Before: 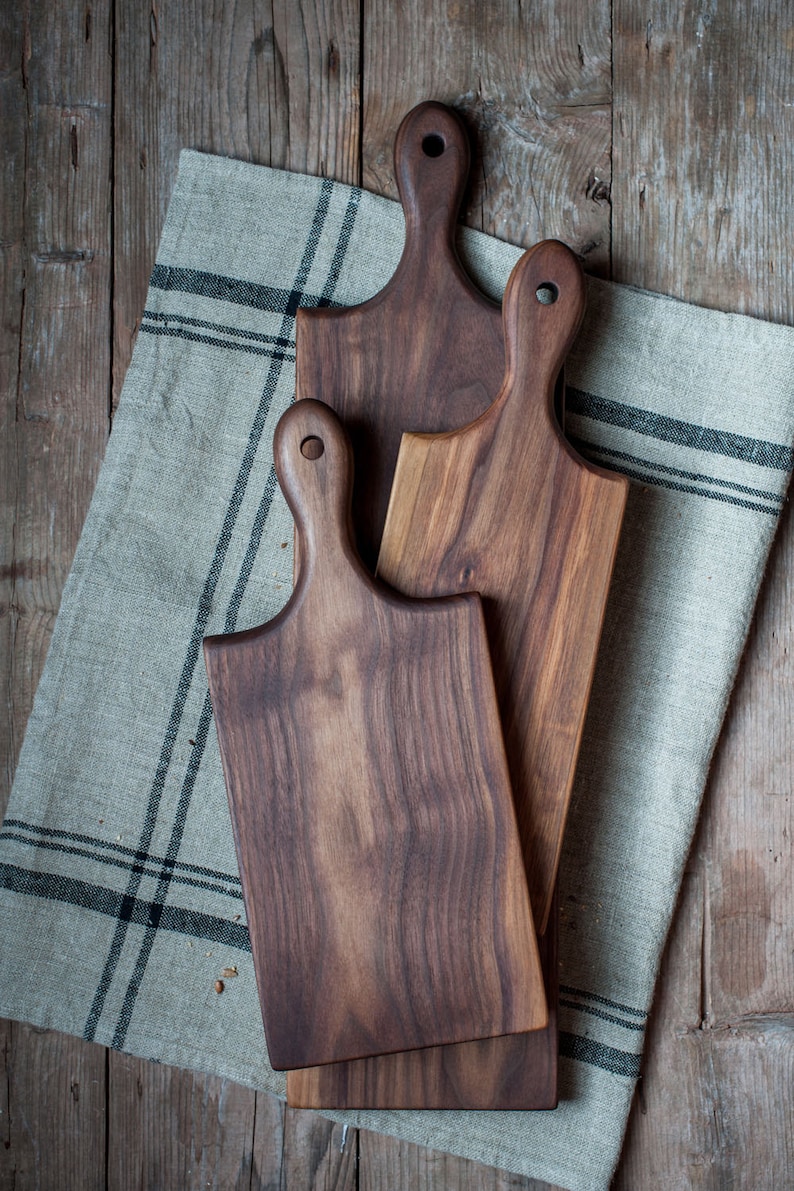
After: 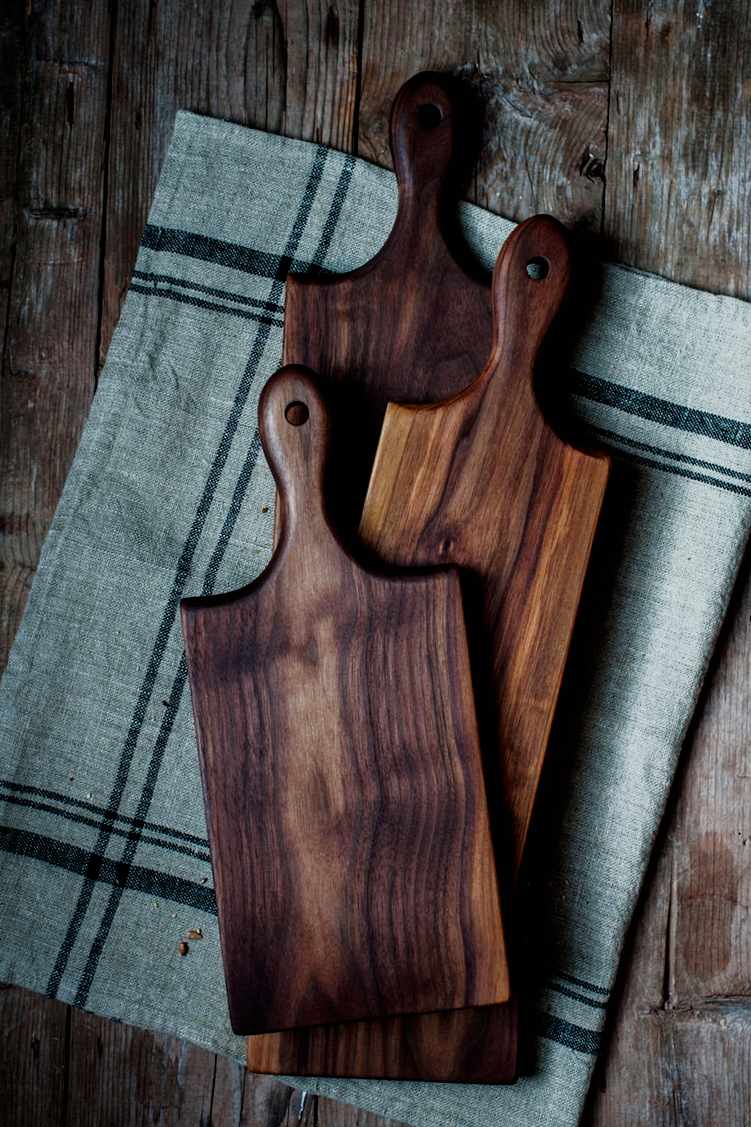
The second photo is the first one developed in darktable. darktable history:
exposure: black level correction 0.024, exposure 0.186 EV, compensate highlight preservation false
crop and rotate: angle -2.18°
tone equalizer: -8 EV -2 EV, -7 EV -1.97 EV, -6 EV -1.98 EV, -5 EV -1.98 EV, -4 EV -1.98 EV, -3 EV -1.99 EV, -2 EV -1.97 EV, -1 EV -1.61 EV, +0 EV -1.98 EV, edges refinement/feathering 500, mask exposure compensation -1.57 EV, preserve details no
base curve: curves: ch0 [(0, 0) (0.007, 0.004) (0.027, 0.03) (0.046, 0.07) (0.207, 0.54) (0.442, 0.872) (0.673, 0.972) (1, 1)], preserve colors none
